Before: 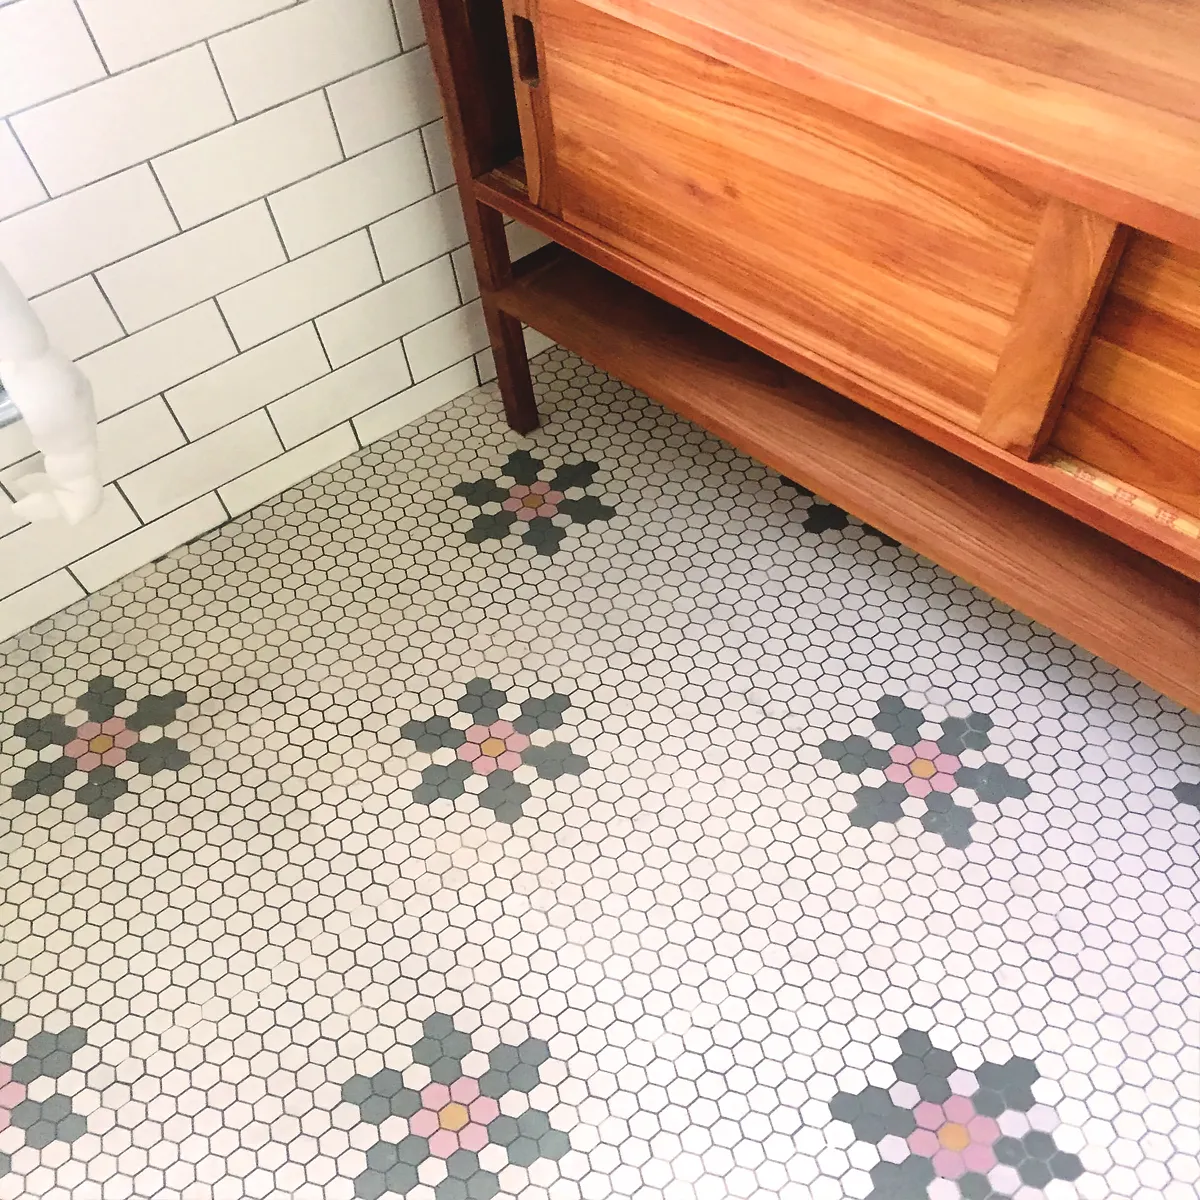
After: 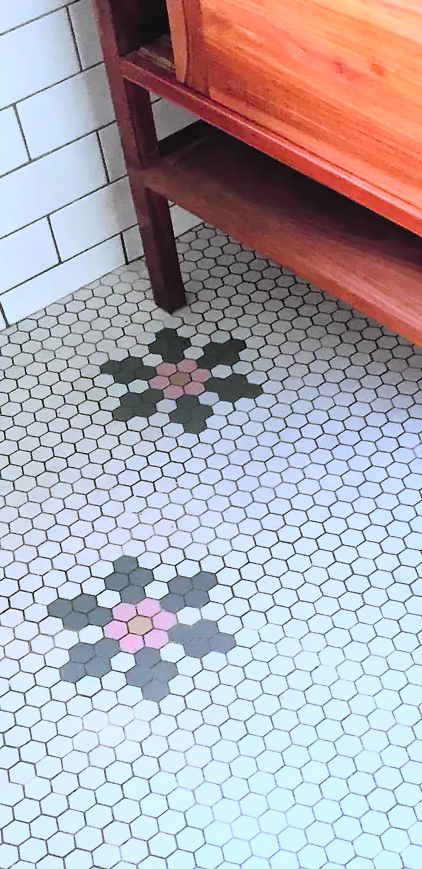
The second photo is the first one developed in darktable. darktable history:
color calibration: illuminant as shot in camera, adaptation linear Bradford (ICC v4), x 0.406, y 0.405, temperature 3570.35 K, saturation algorithm version 1 (2020)
tone curve: curves: ch0 [(0, 0) (0.062, 0.037) (0.142, 0.138) (0.359, 0.419) (0.469, 0.544) (0.634, 0.722) (0.839, 0.909) (0.998, 0.978)]; ch1 [(0, 0) (0.437, 0.408) (0.472, 0.47) (0.502, 0.503) (0.527, 0.523) (0.559, 0.573) (0.608, 0.665) (0.669, 0.748) (0.859, 0.899) (1, 1)]; ch2 [(0, 0) (0.33, 0.301) (0.421, 0.443) (0.473, 0.498) (0.502, 0.5) (0.535, 0.531) (0.575, 0.603) (0.608, 0.667) (1, 1)], color space Lab, independent channels, preserve colors none
crop and rotate: left 29.476%, top 10.214%, right 35.32%, bottom 17.333%
